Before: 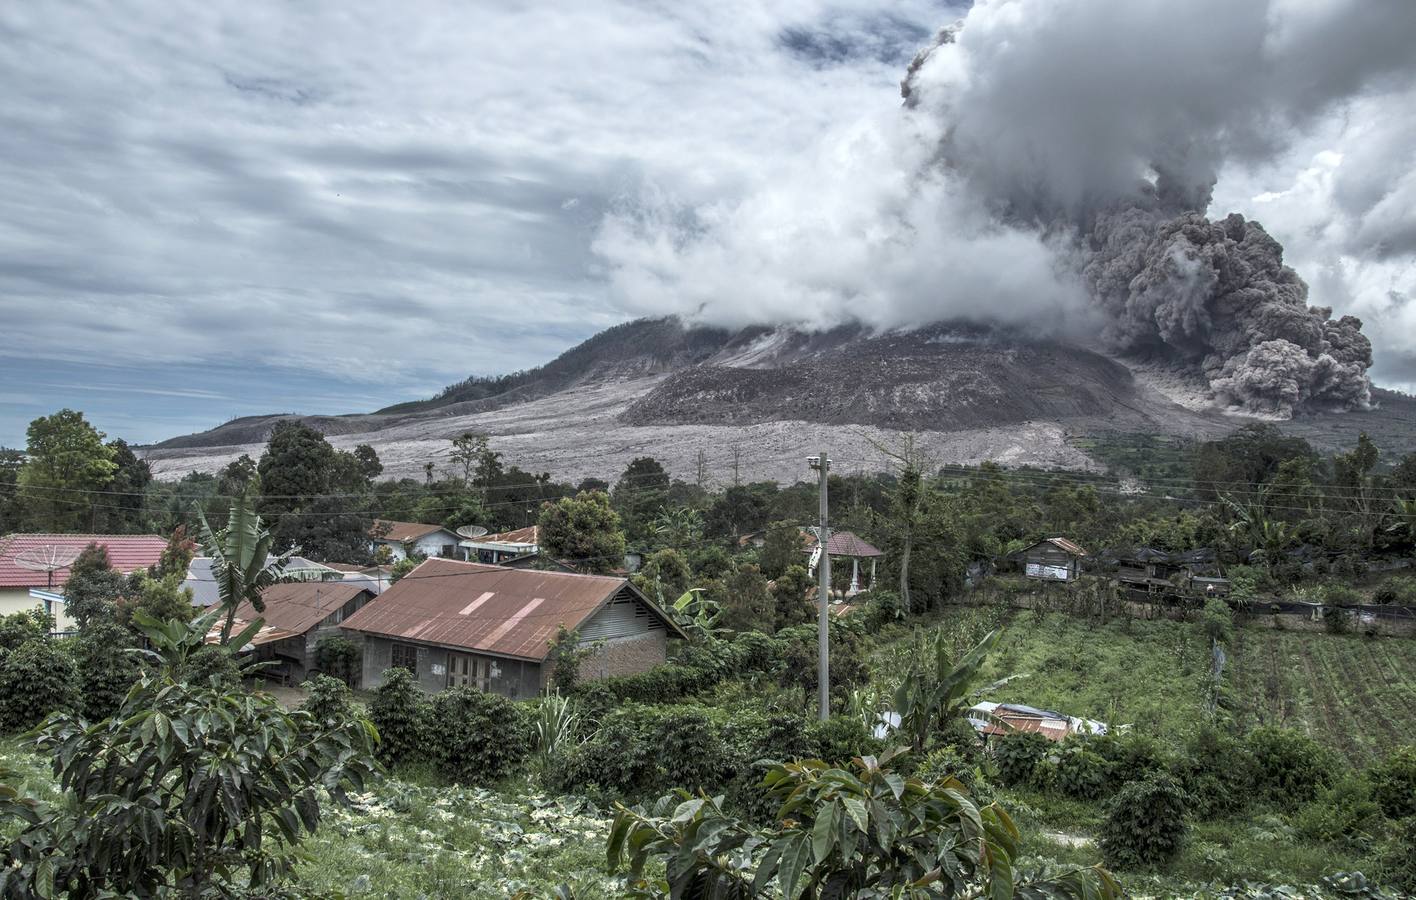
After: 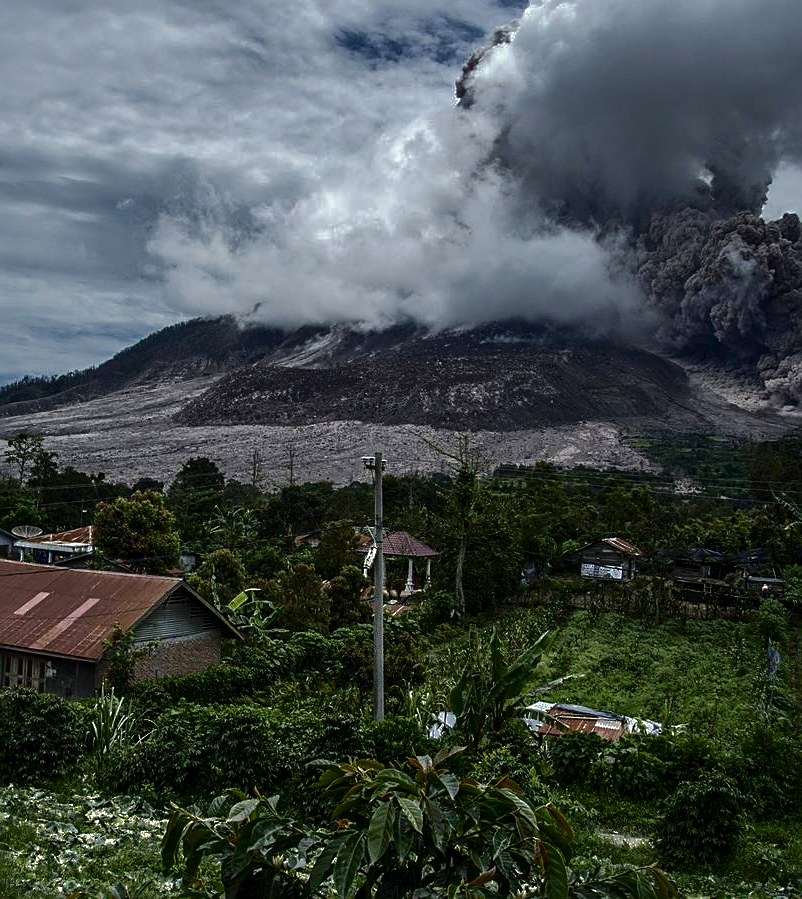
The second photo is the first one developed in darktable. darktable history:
crop: left 31.458%, top 0%, right 11.876%
contrast brightness saturation: contrast 0.09, brightness -0.59, saturation 0.17
sharpen: on, module defaults
shadows and highlights: shadows 38.43, highlights -74.54
